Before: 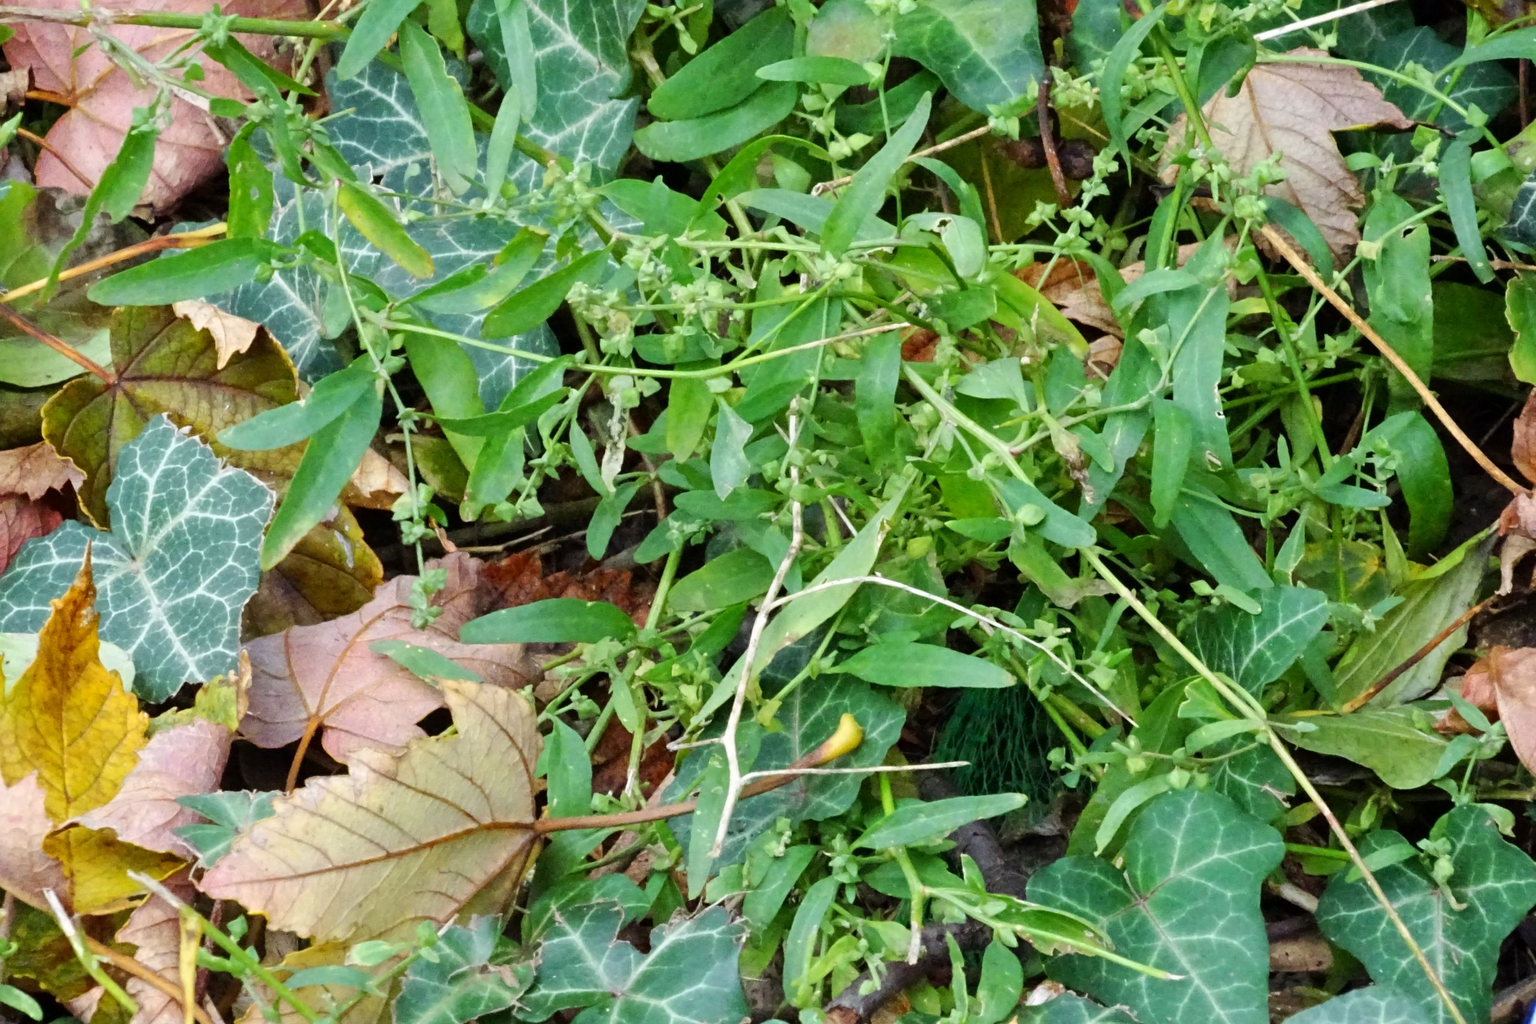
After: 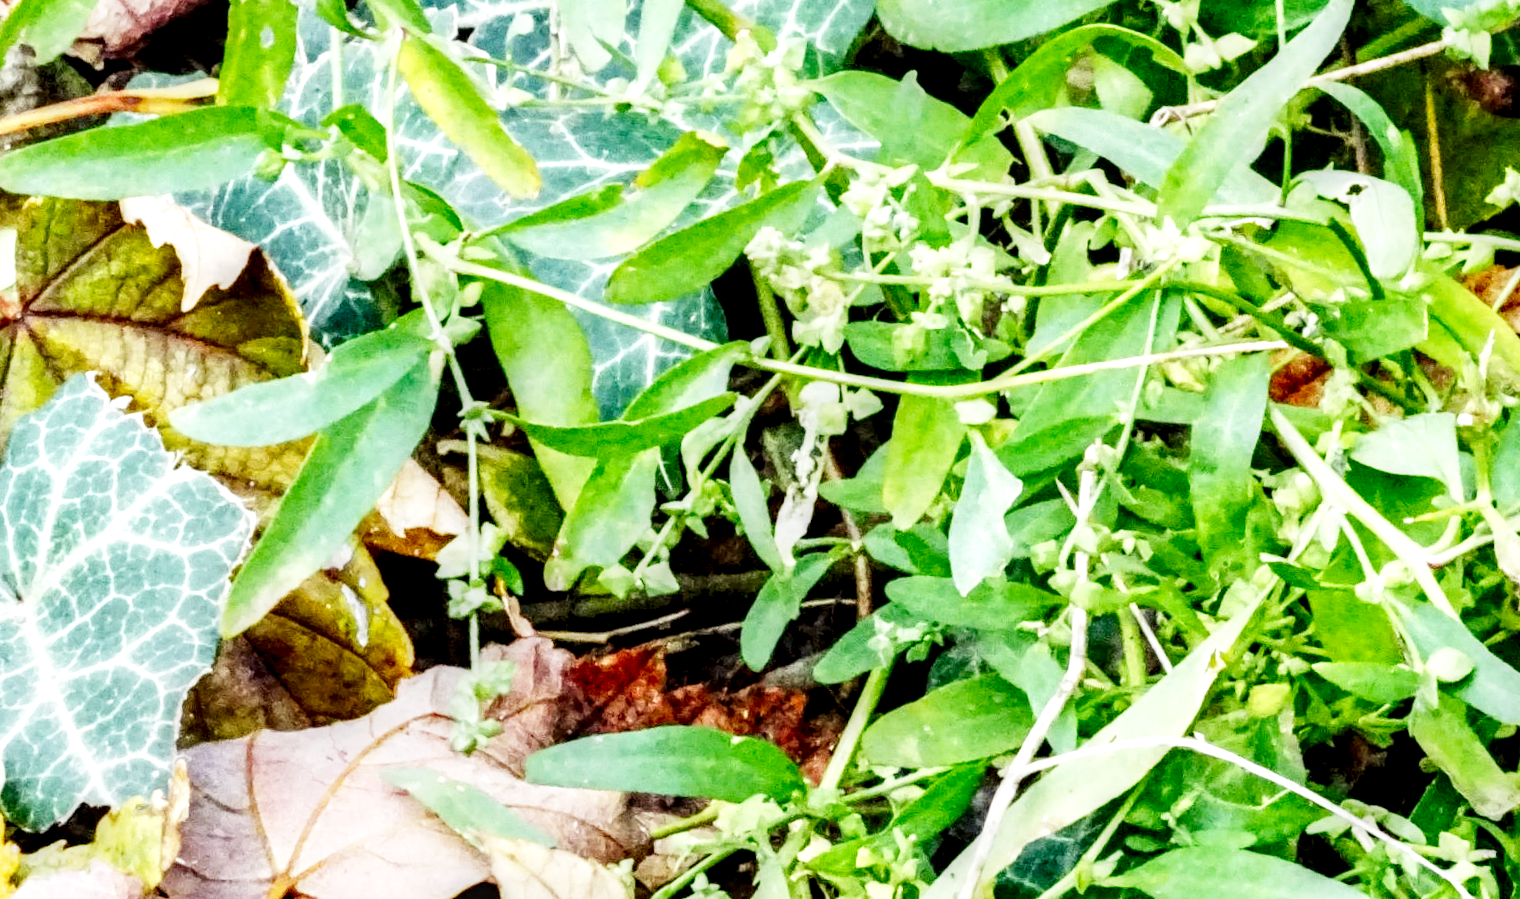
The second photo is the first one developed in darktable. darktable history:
crop and rotate: angle -5.47°, left 1.978%, top 6.746%, right 27.366%, bottom 30.537%
local contrast: highlights 20%, shadows 71%, detail 170%
base curve: curves: ch0 [(0, 0) (0, 0.001) (0.001, 0.001) (0.004, 0.002) (0.007, 0.004) (0.015, 0.013) (0.033, 0.045) (0.052, 0.096) (0.075, 0.17) (0.099, 0.241) (0.163, 0.42) (0.219, 0.55) (0.259, 0.616) (0.327, 0.722) (0.365, 0.765) (0.522, 0.873) (0.547, 0.881) (0.689, 0.919) (0.826, 0.952) (1, 1)], preserve colors none
